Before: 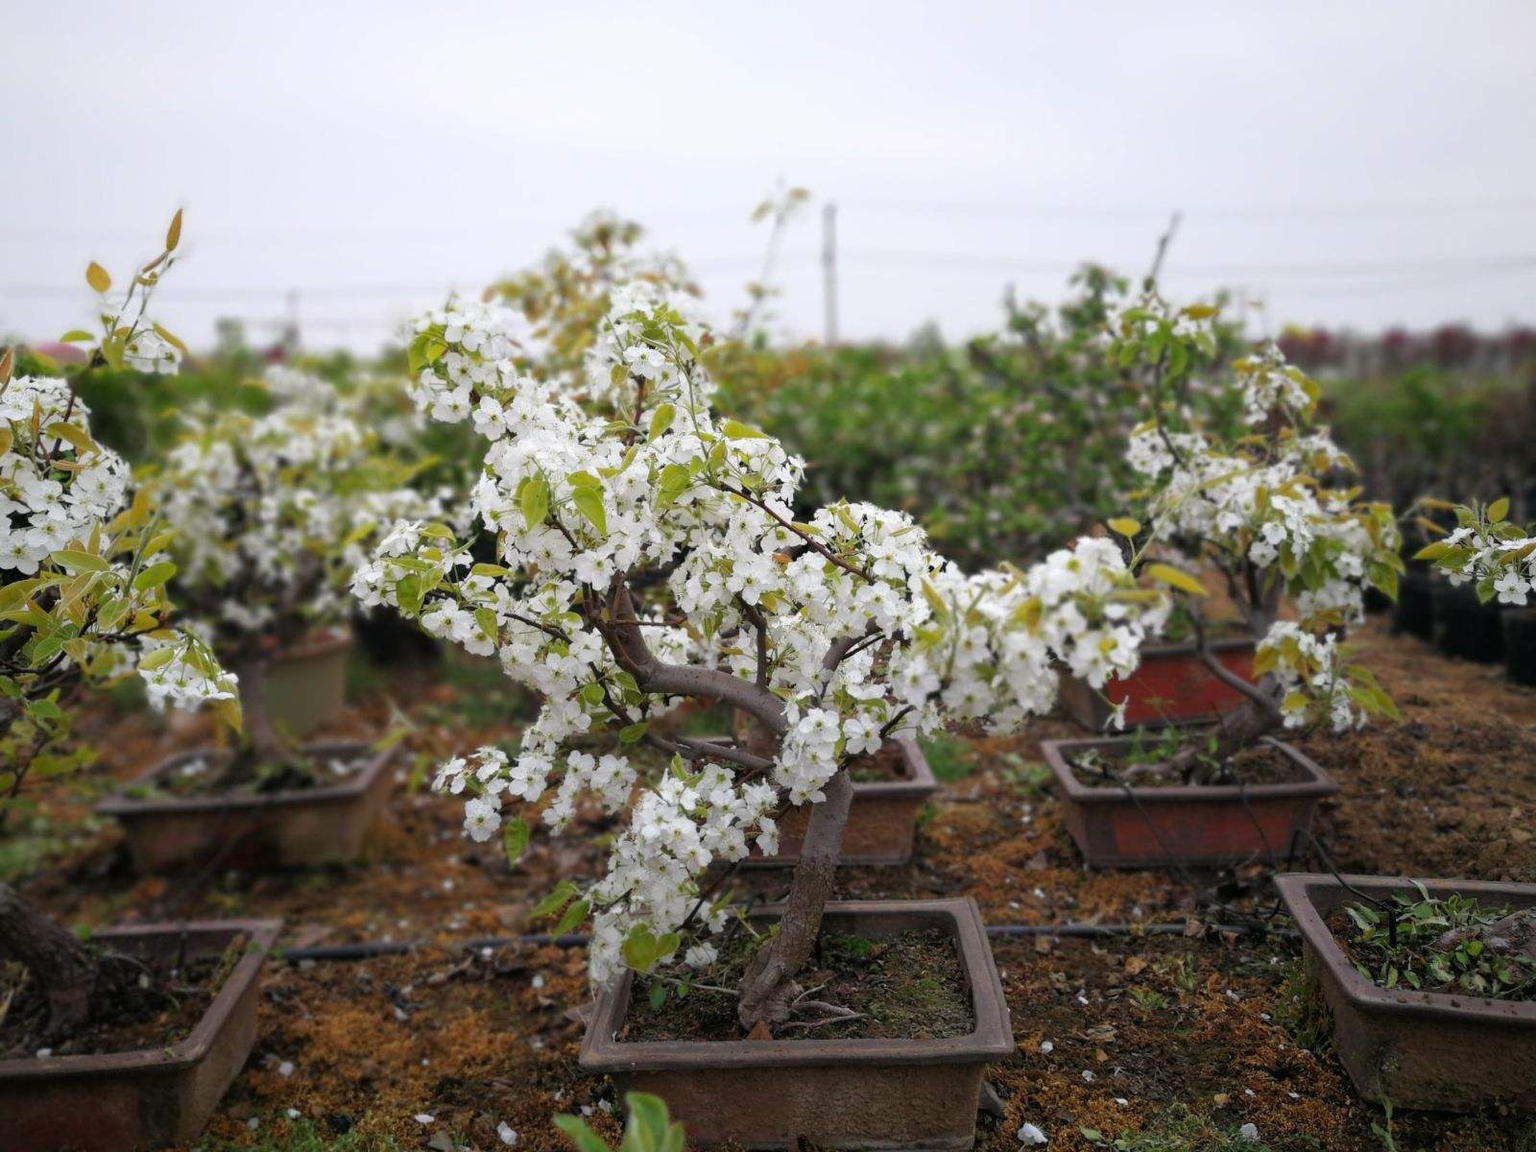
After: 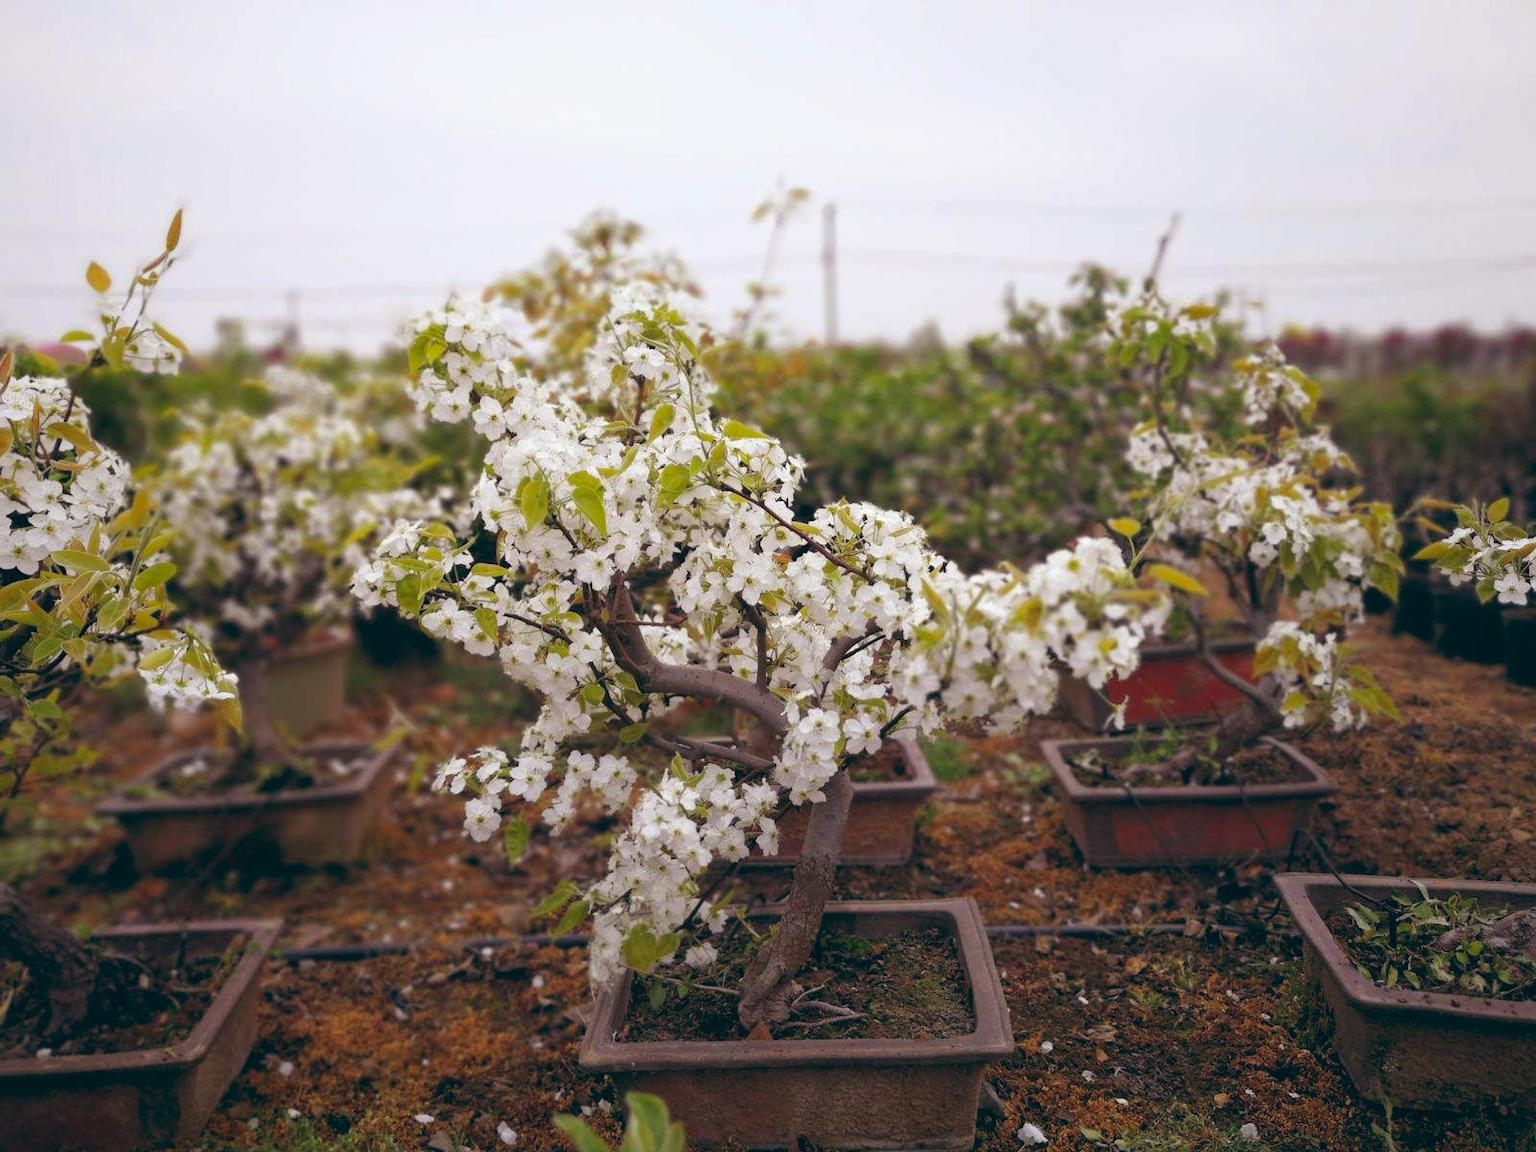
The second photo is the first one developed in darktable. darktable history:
color correction: highlights a* 11.96, highlights b* 11.58
vibrance: on, module defaults
color balance: lift [1.003, 0.993, 1.001, 1.007], gamma [1.018, 1.072, 0.959, 0.928], gain [0.974, 0.873, 1.031, 1.127]
